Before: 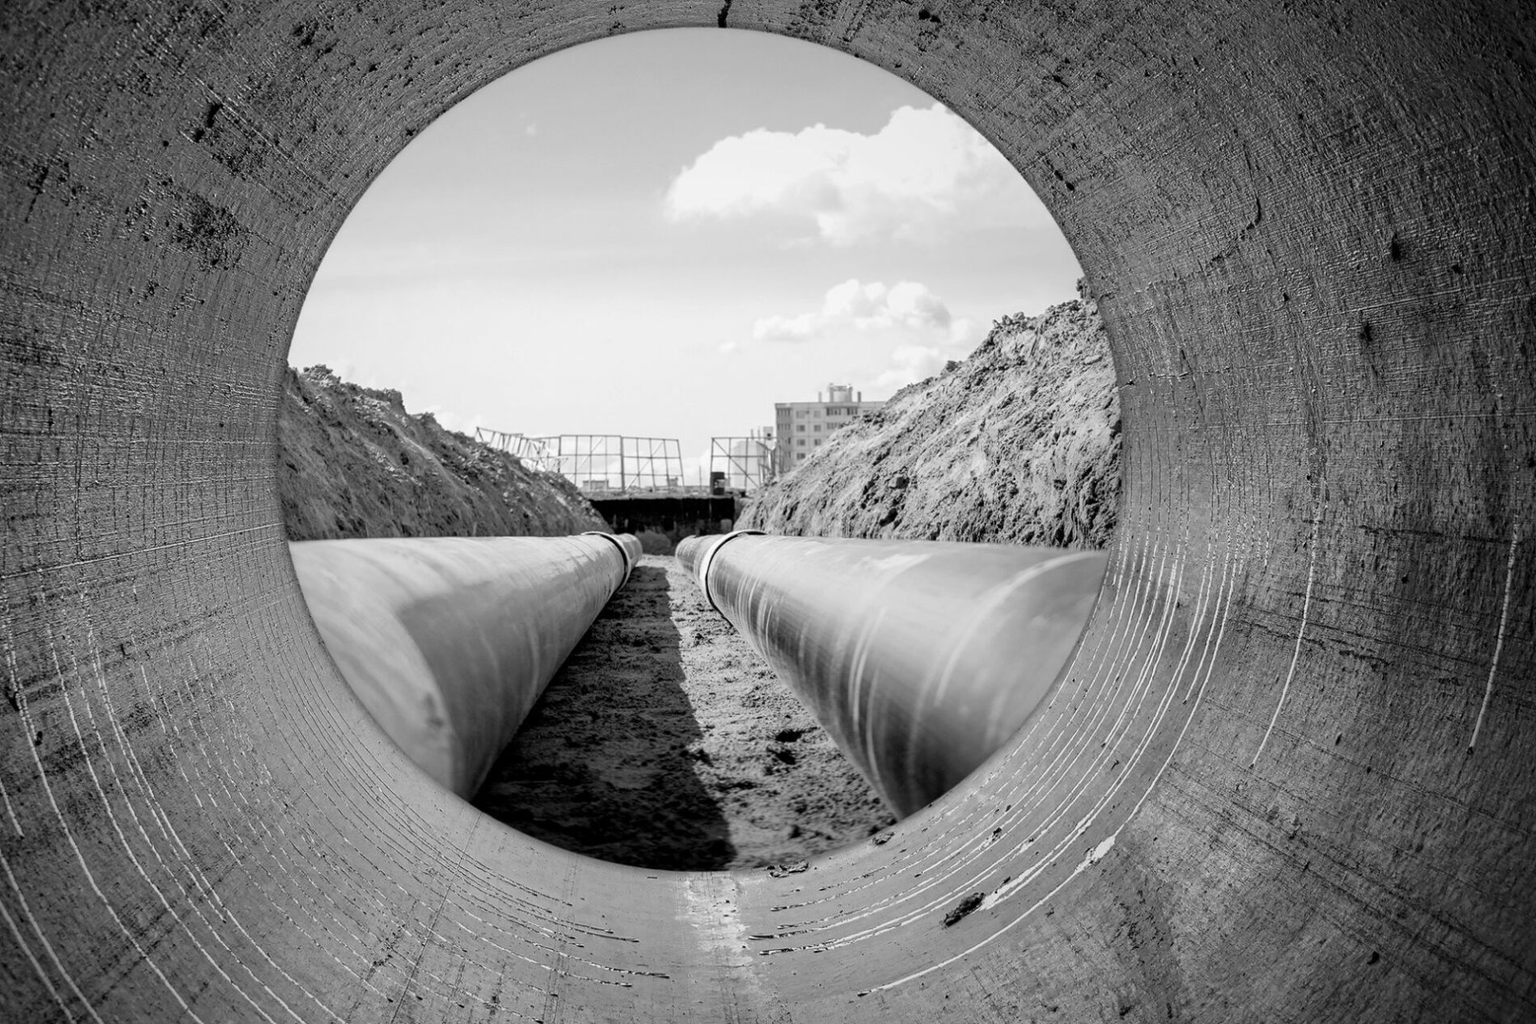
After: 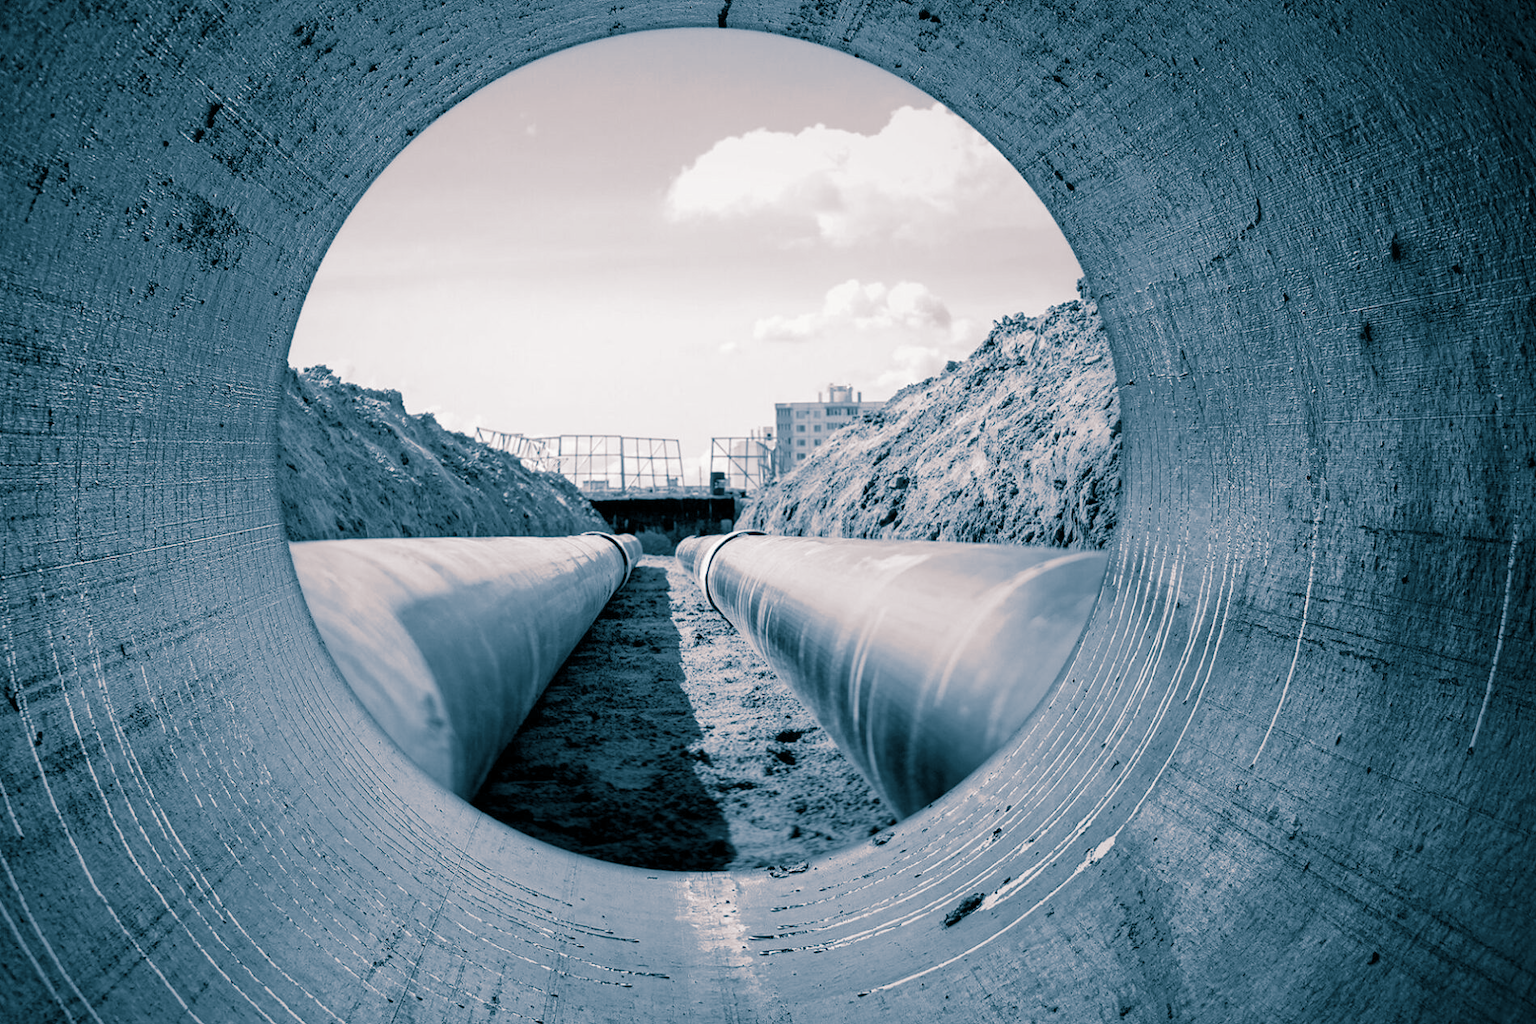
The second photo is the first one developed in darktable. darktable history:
rgb levels: mode RGB, independent channels, levels [[0, 0.474, 1], [0, 0.5, 1], [0, 0.5, 1]]
color contrast: blue-yellow contrast 0.62
split-toning: shadows › hue 212.4°, balance -70
